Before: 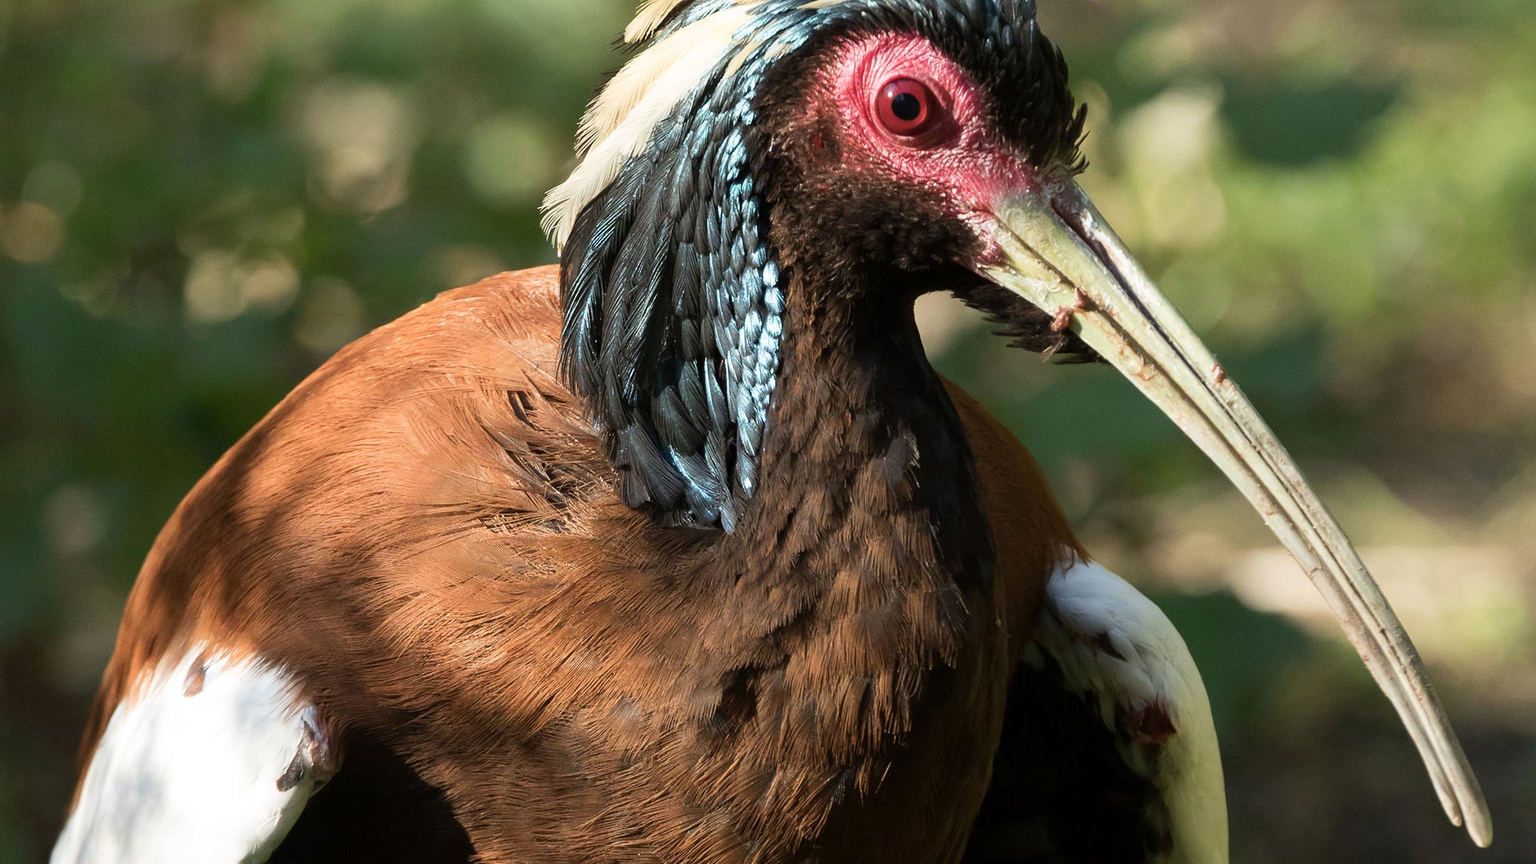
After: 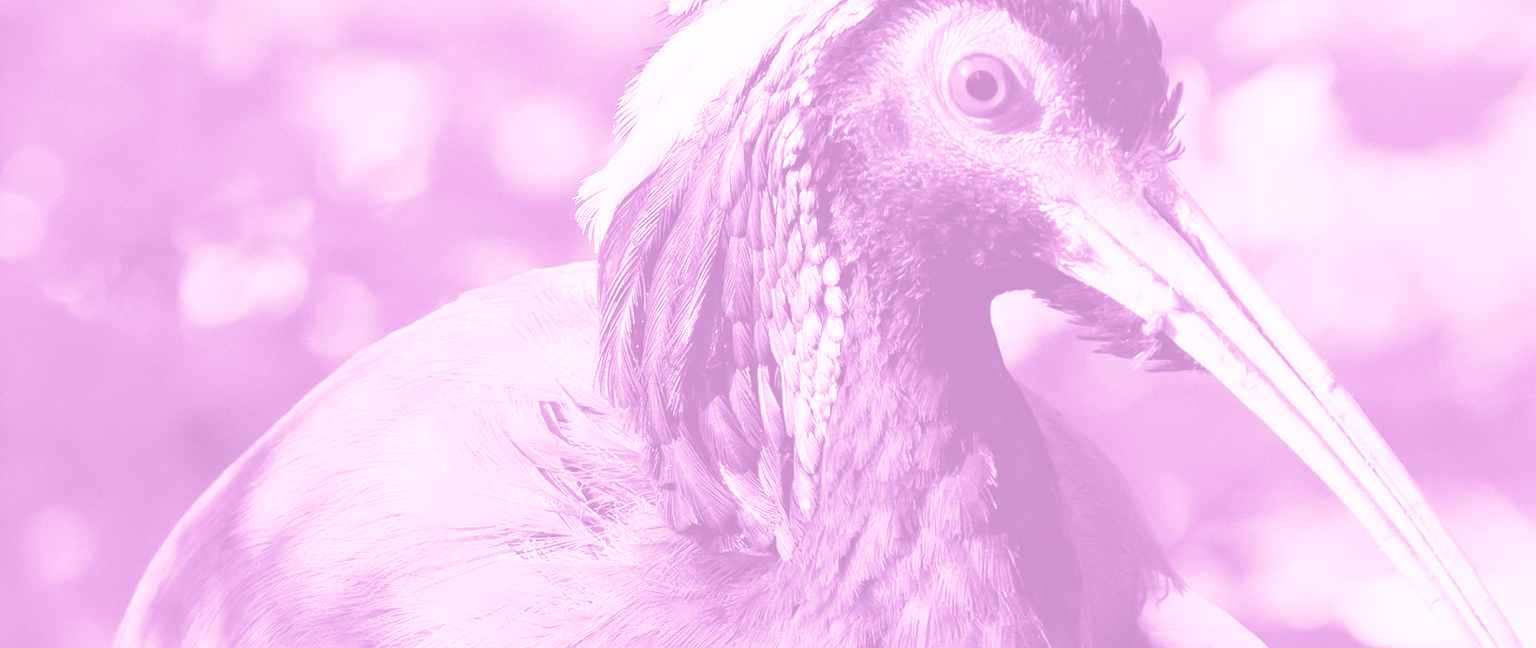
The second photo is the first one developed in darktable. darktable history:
crop: left 1.509%, top 3.452%, right 7.696%, bottom 28.452%
filmic rgb: black relative exposure -7.65 EV, white relative exposure 4.56 EV, hardness 3.61, color science v6 (2022)
white balance: red 1.066, blue 1.119
colorize: hue 331.2°, saturation 75%, source mix 30.28%, lightness 70.52%, version 1
split-toning: shadows › hue 360°
exposure: black level correction 0.001, exposure 0.955 EV, compensate exposure bias true, compensate highlight preservation false
